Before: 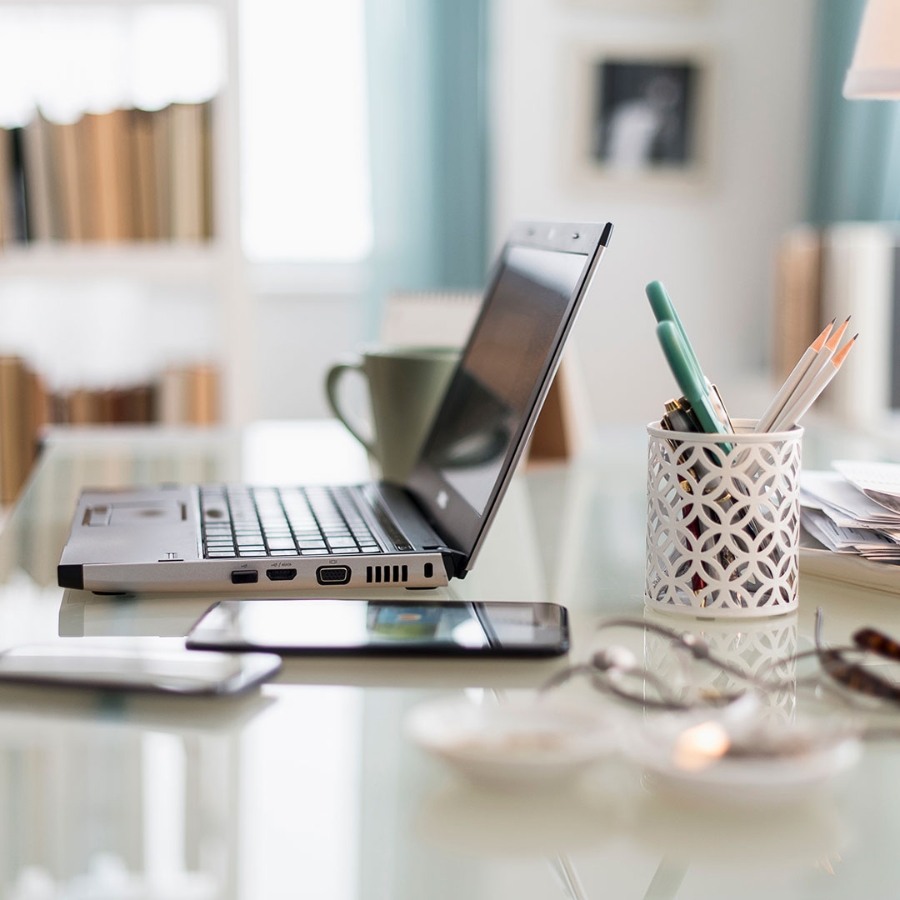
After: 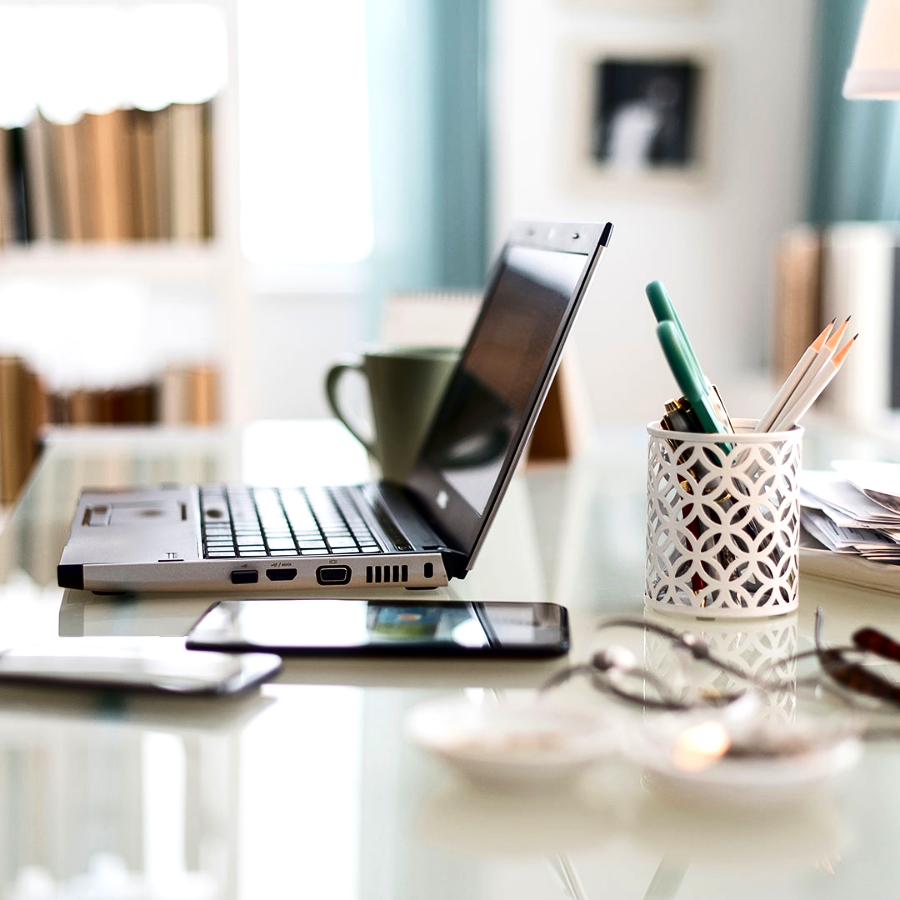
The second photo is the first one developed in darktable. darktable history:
exposure: black level correction 0.001, exposure 0.299 EV, compensate exposure bias true, compensate highlight preservation false
contrast brightness saturation: contrast 0.189, brightness -0.232, saturation 0.11
